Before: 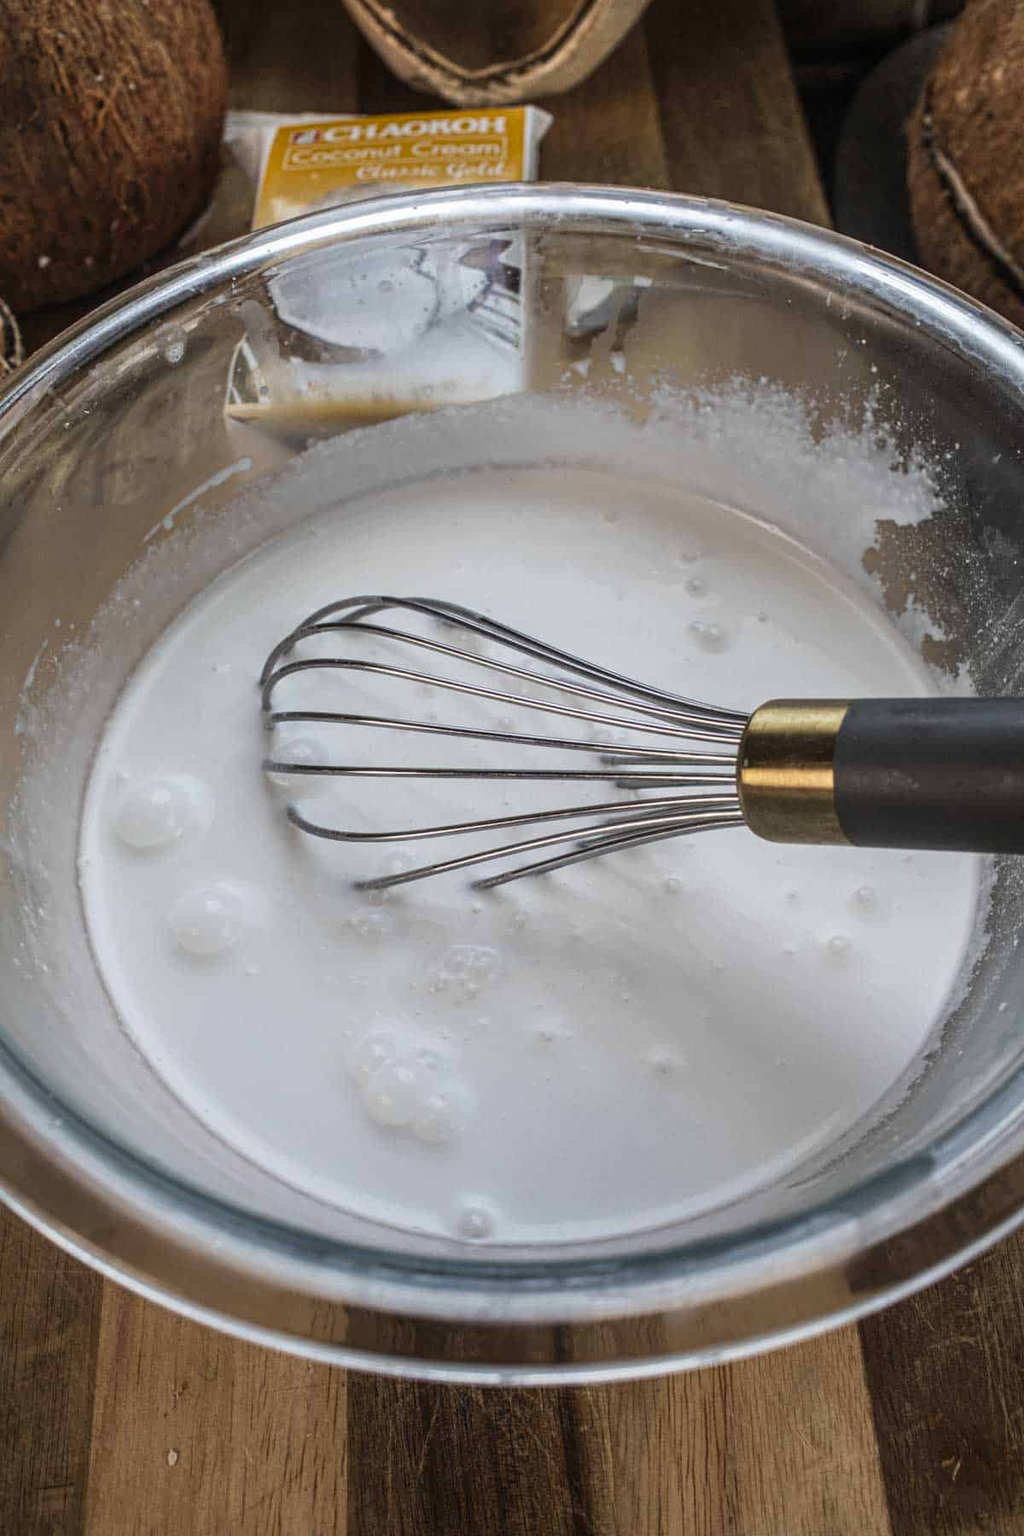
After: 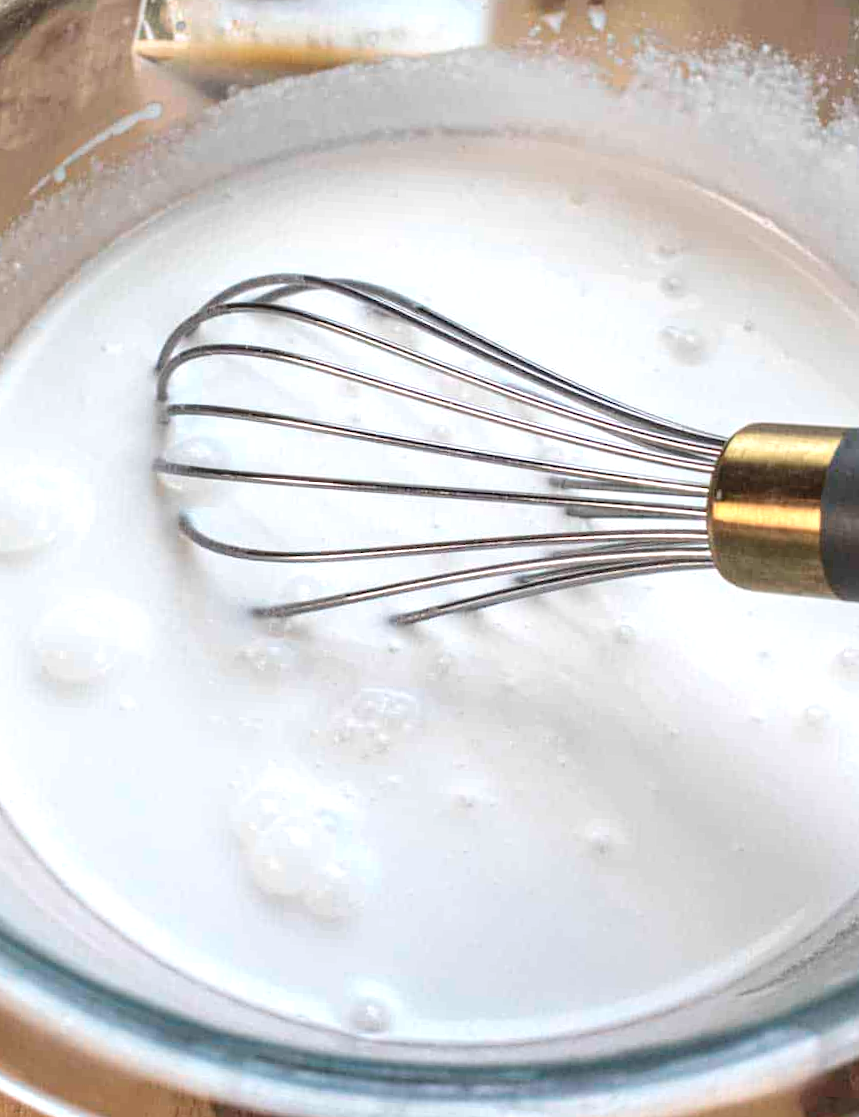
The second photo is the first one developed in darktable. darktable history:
contrast brightness saturation: contrast 0.05, brightness 0.06, saturation 0.01
crop and rotate: angle -3.37°, left 9.79%, top 20.73%, right 12.42%, bottom 11.82%
exposure: exposure 0.785 EV, compensate highlight preservation false
